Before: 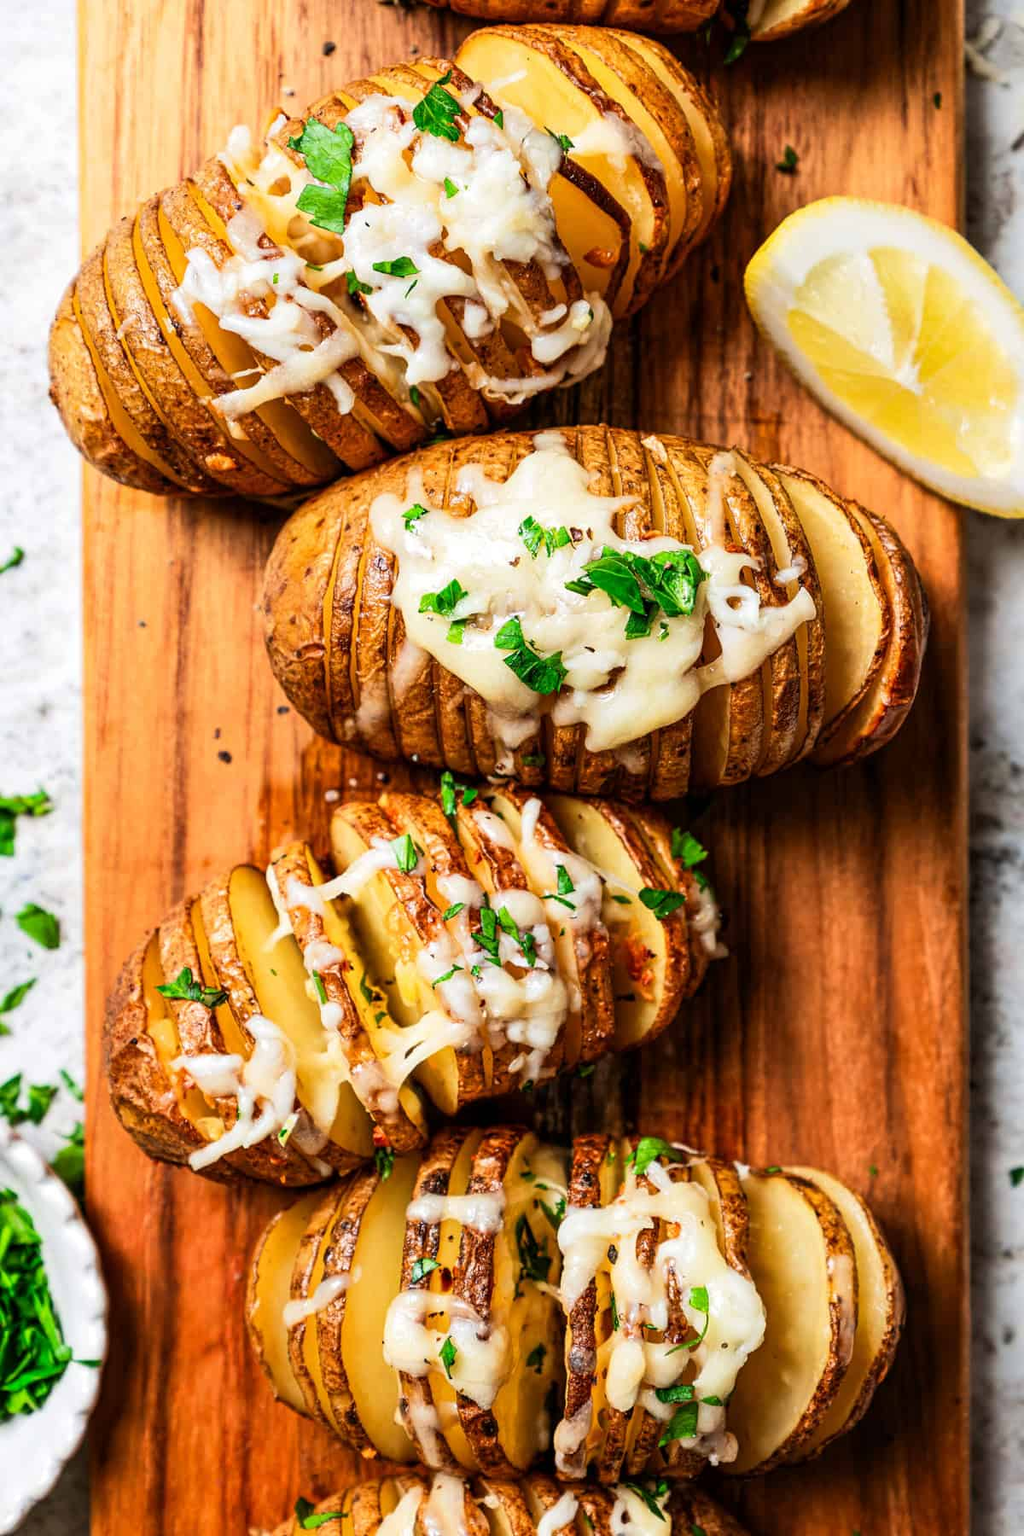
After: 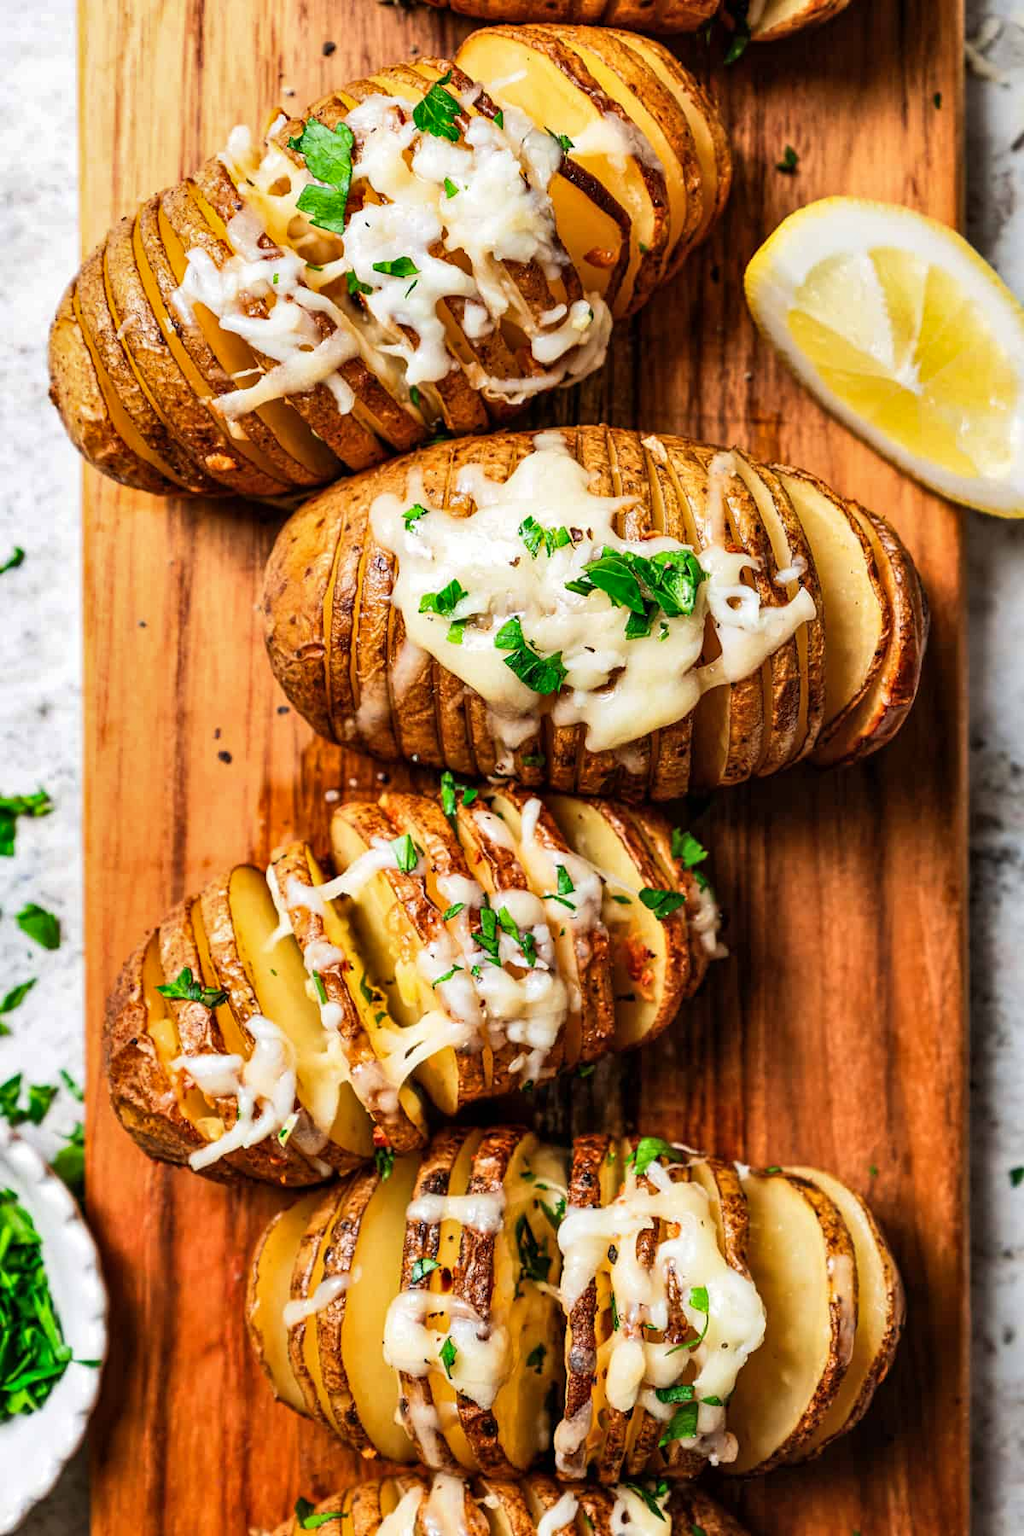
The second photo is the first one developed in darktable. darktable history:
shadows and highlights: shadows 48.32, highlights -42.32, soften with gaussian
